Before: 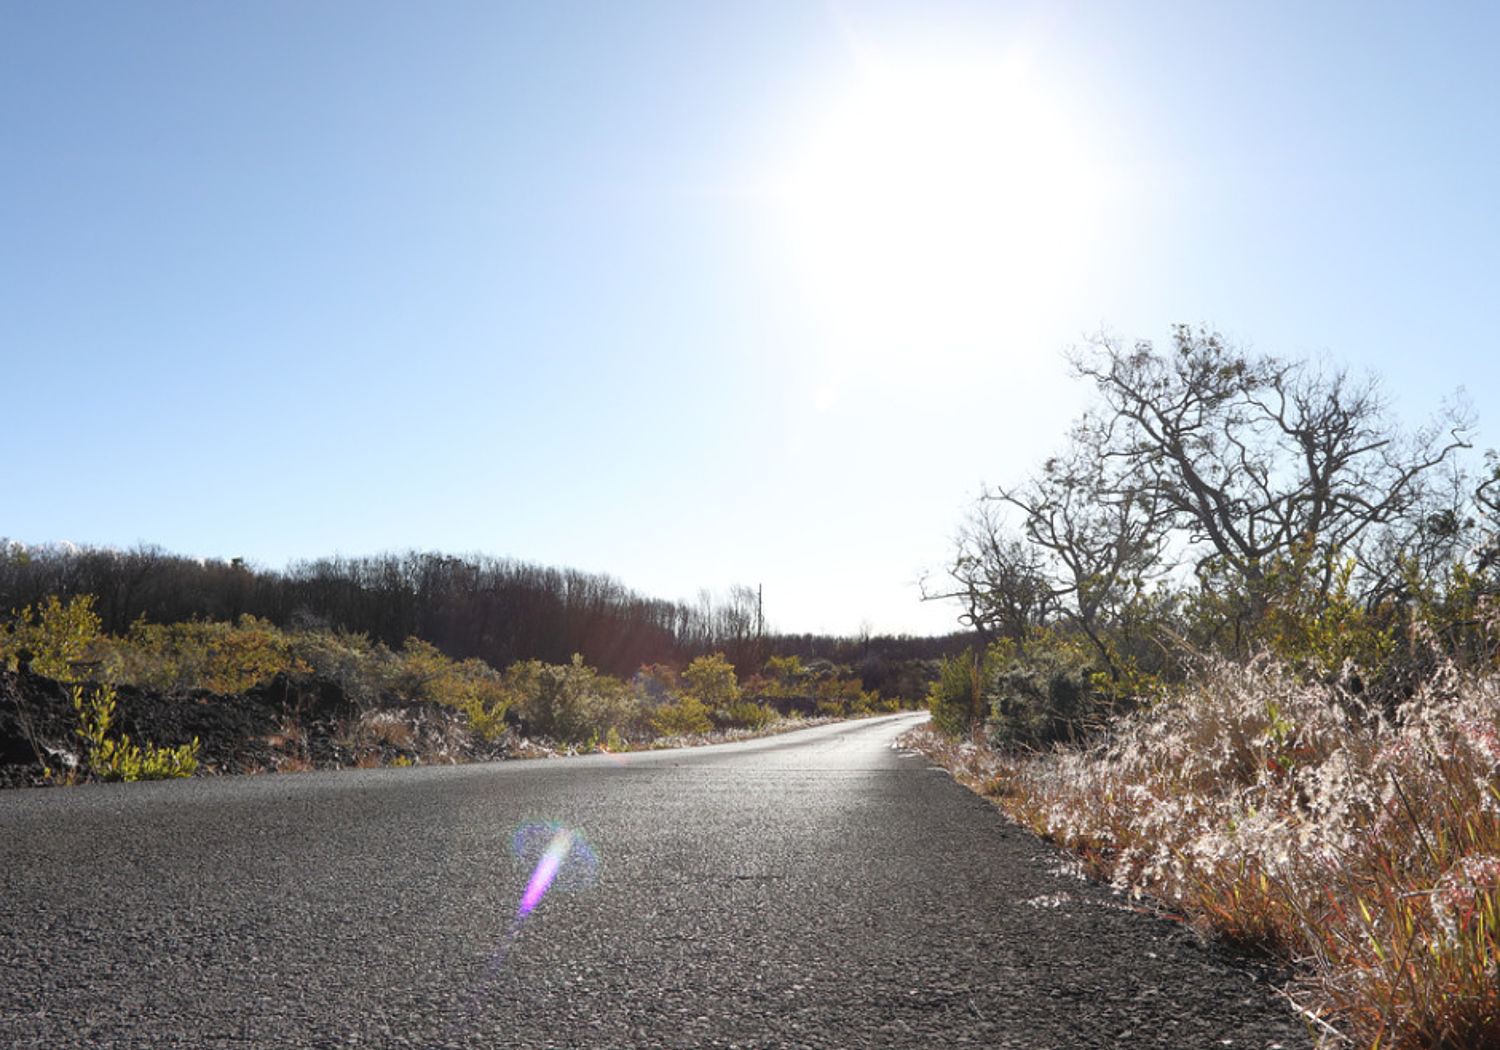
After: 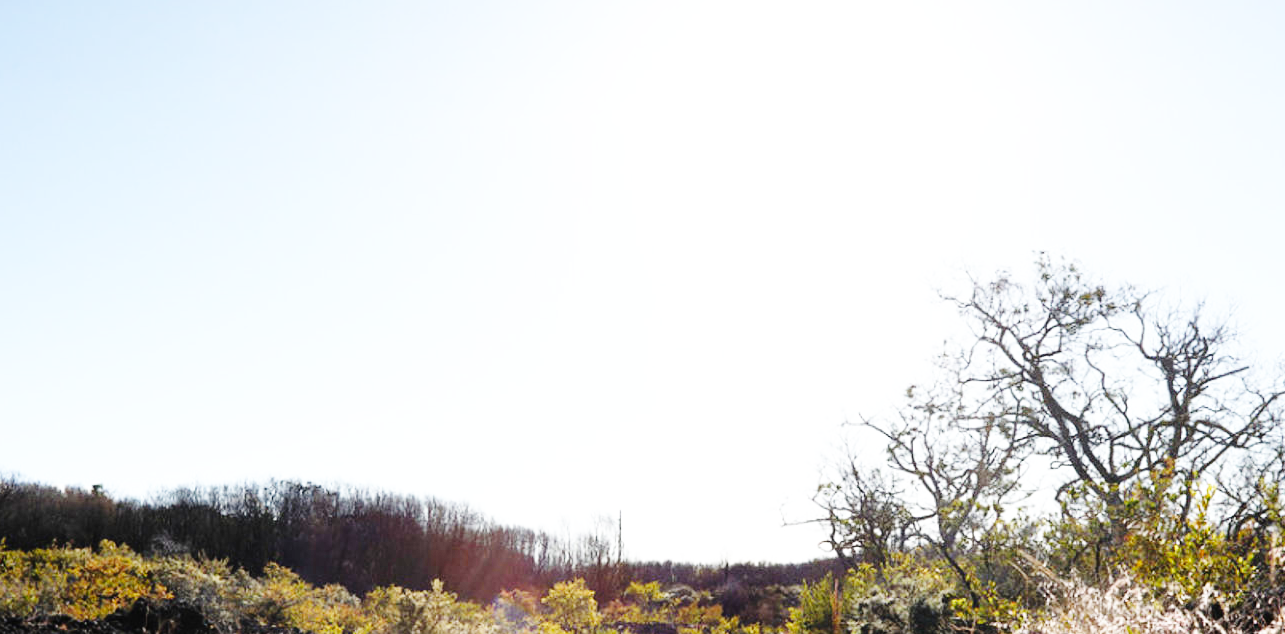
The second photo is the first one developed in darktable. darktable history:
crop and rotate: left 9.345%, top 7.22%, right 4.982%, bottom 32.331%
base curve: curves: ch0 [(0, 0) (0, 0) (0.002, 0.001) (0.008, 0.003) (0.019, 0.011) (0.037, 0.037) (0.064, 0.11) (0.102, 0.232) (0.152, 0.379) (0.216, 0.524) (0.296, 0.665) (0.394, 0.789) (0.512, 0.881) (0.651, 0.945) (0.813, 0.986) (1, 1)], preserve colors none
